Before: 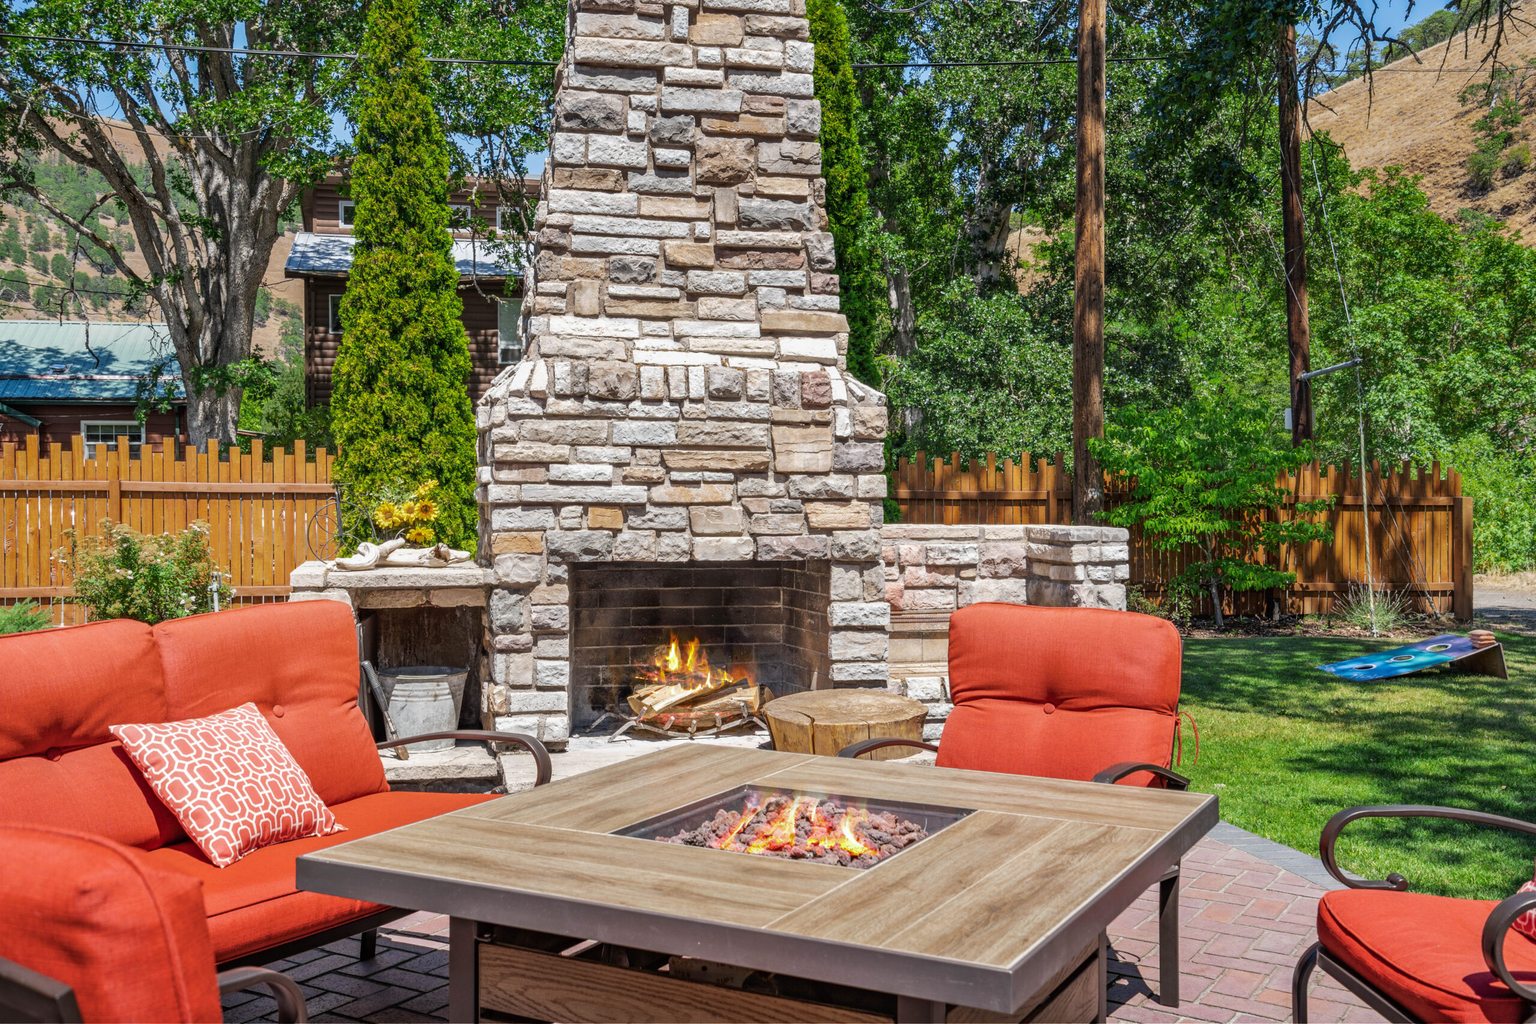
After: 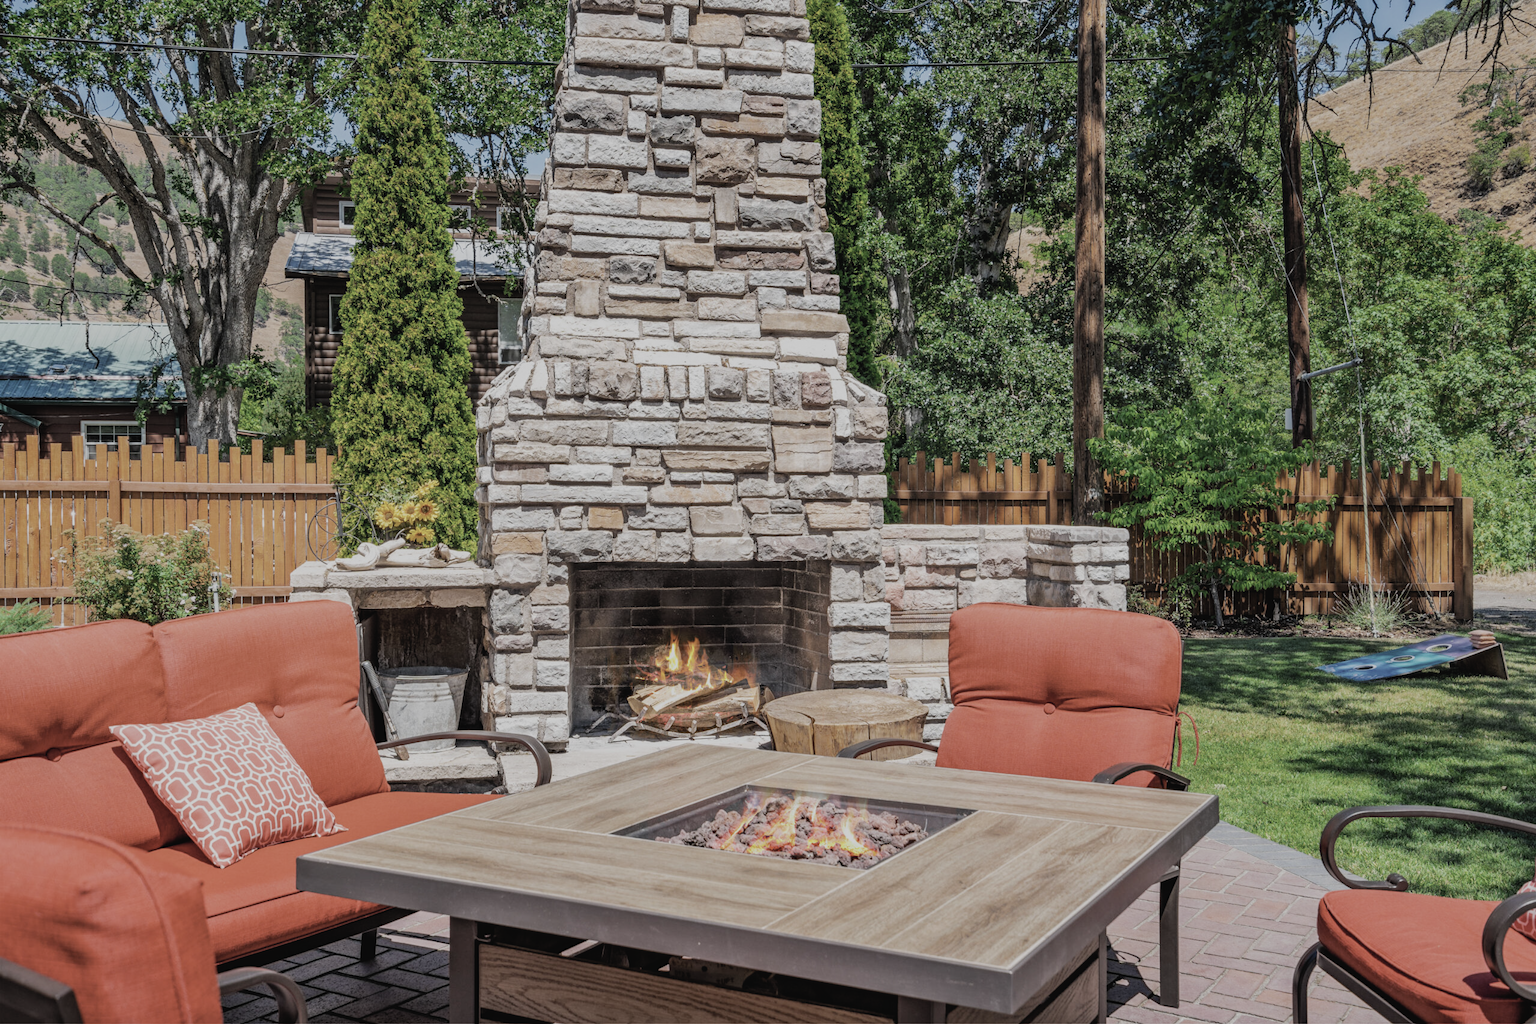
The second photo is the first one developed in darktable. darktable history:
filmic rgb: black relative exposure -16 EV, white relative exposure 6.92 EV, hardness 4.7
contrast brightness saturation: contrast -0.05, saturation -0.41
